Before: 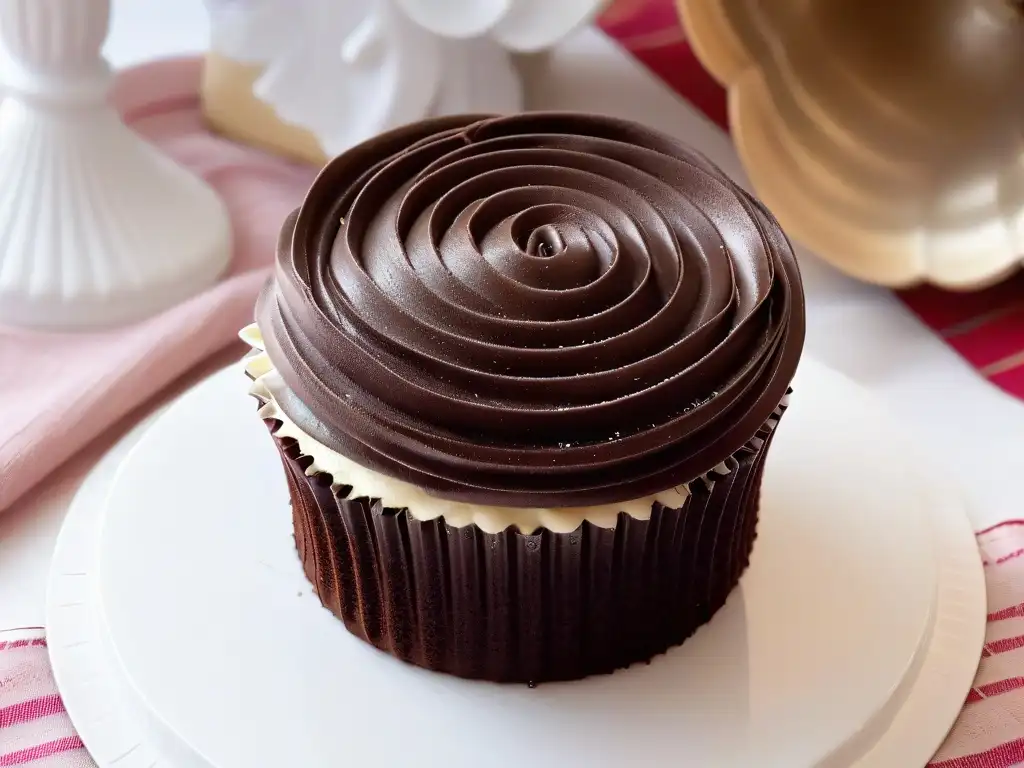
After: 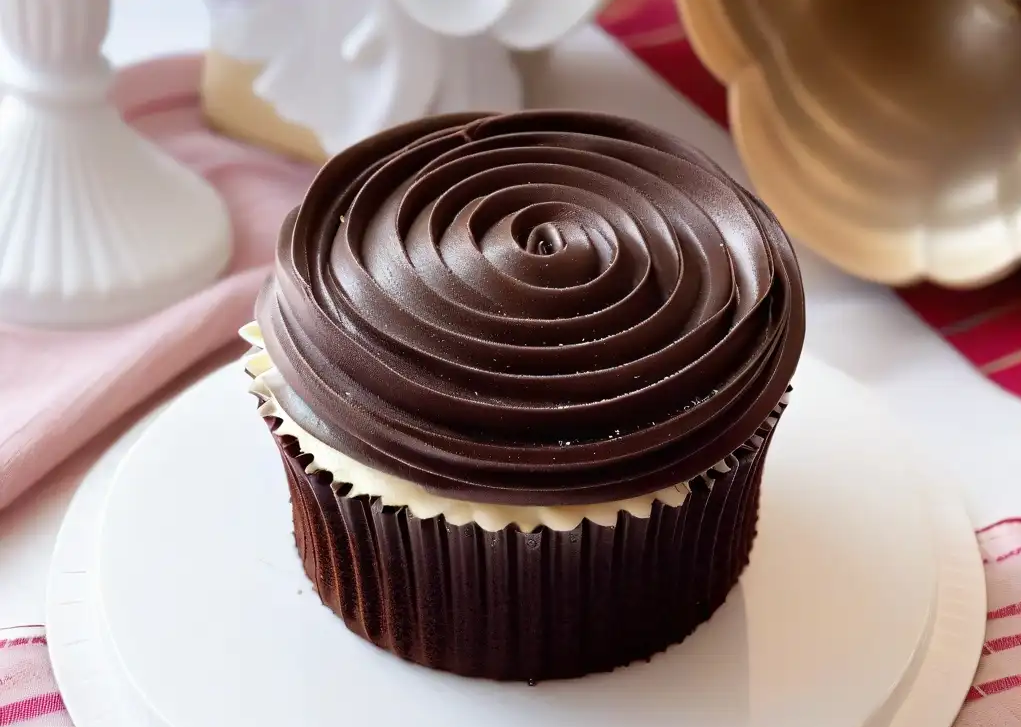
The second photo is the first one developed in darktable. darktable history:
crop: top 0.297%, right 0.256%, bottom 4.992%
